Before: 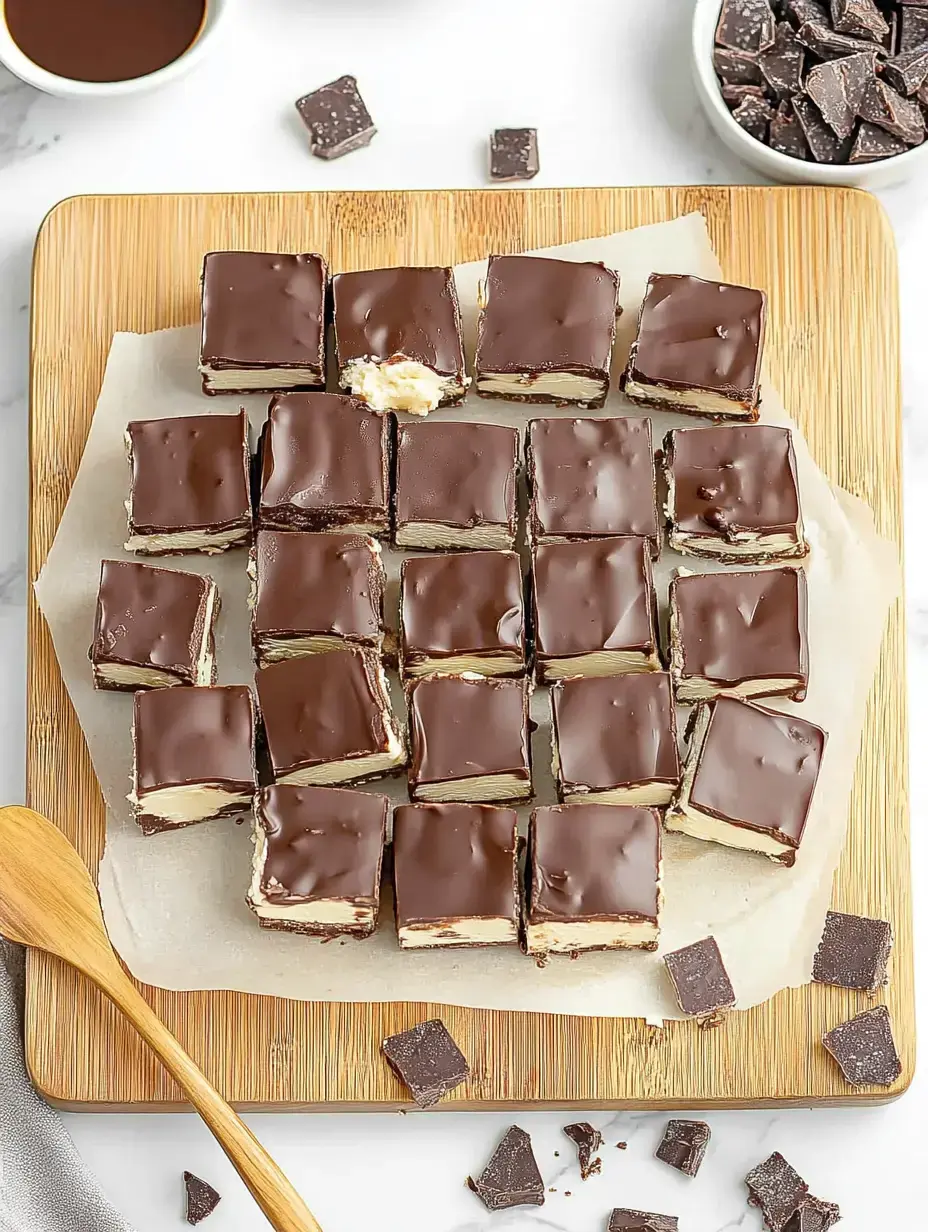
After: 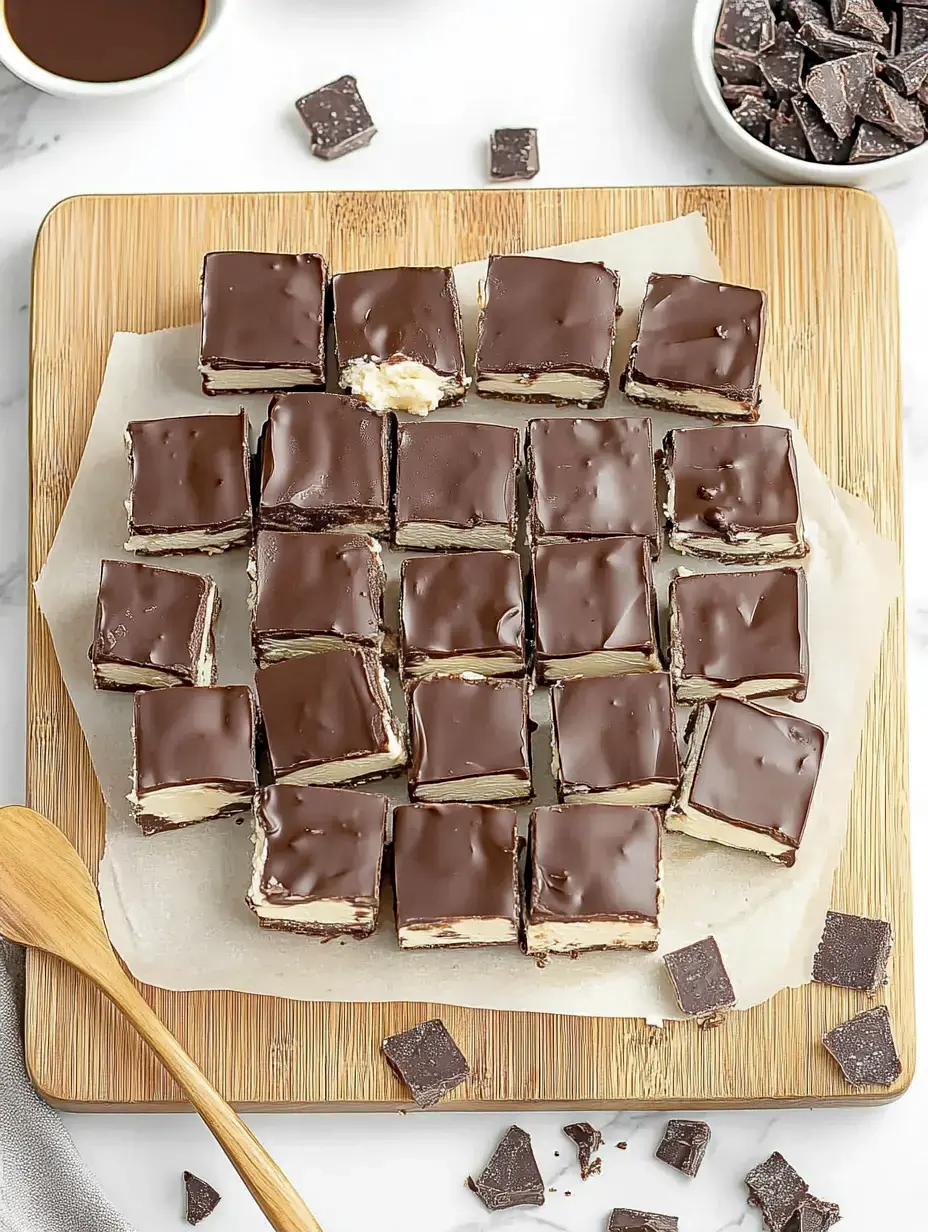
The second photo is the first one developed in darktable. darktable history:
haze removal: compatibility mode true, adaptive false
color correction: highlights b* -0.058, saturation 0.794
